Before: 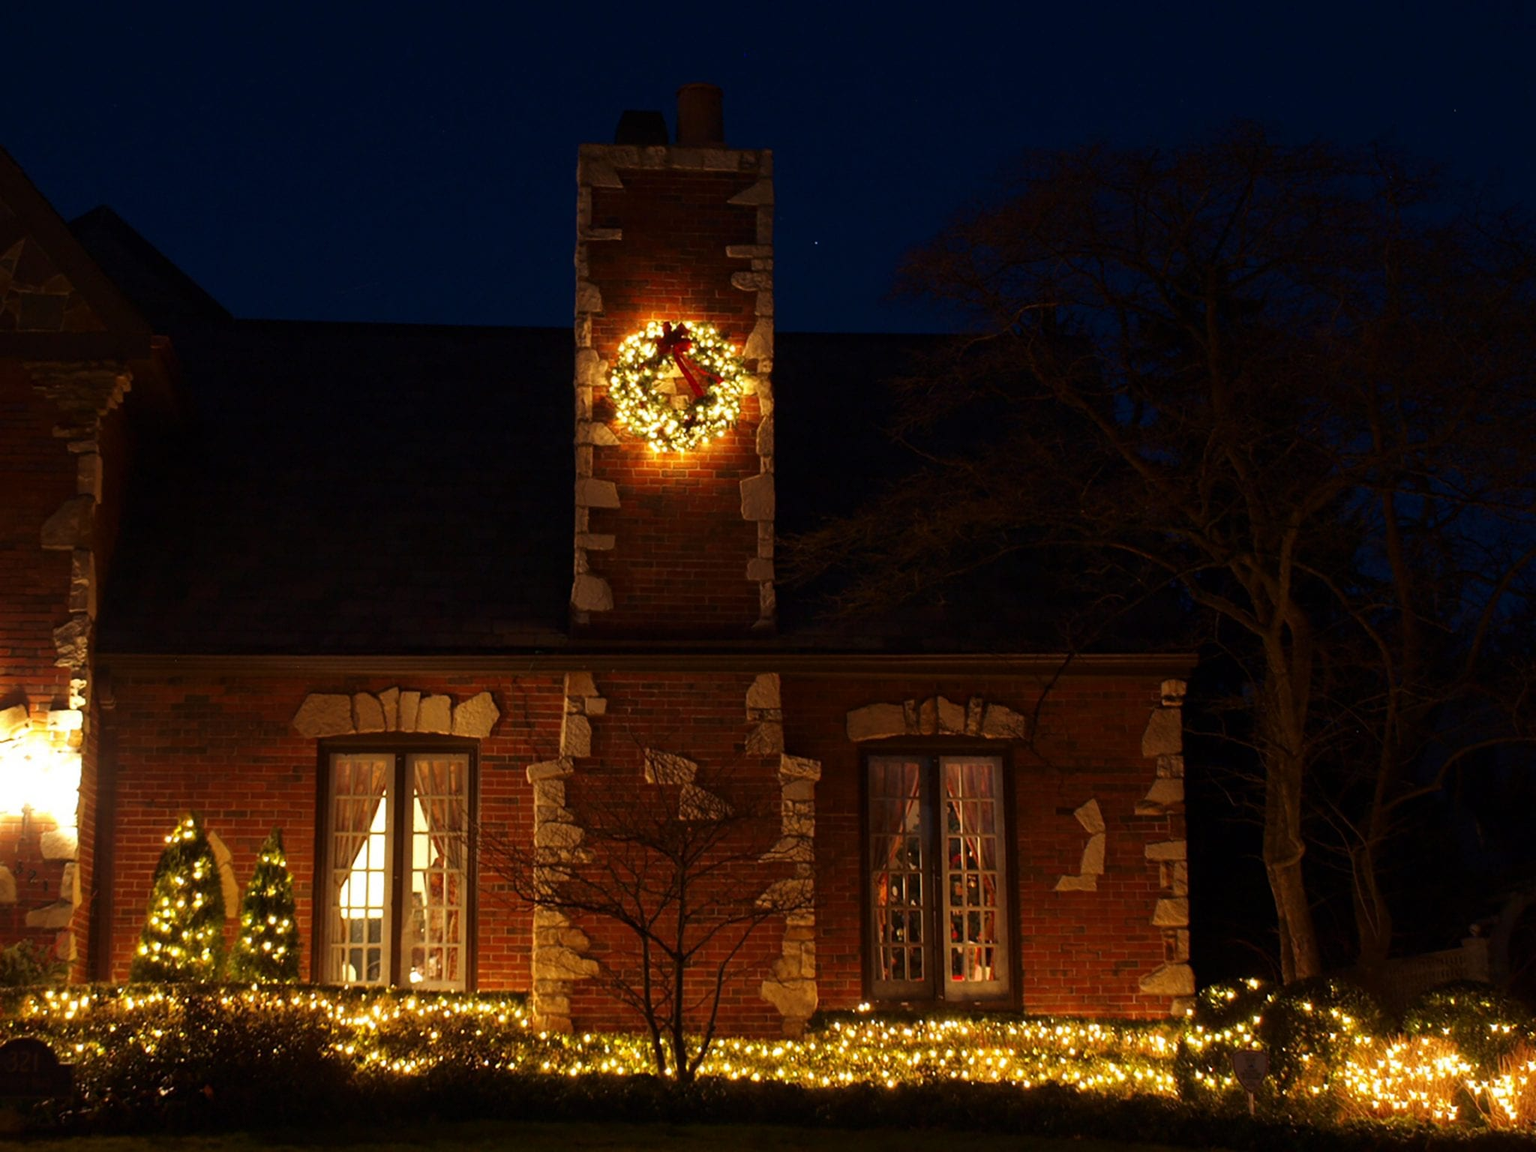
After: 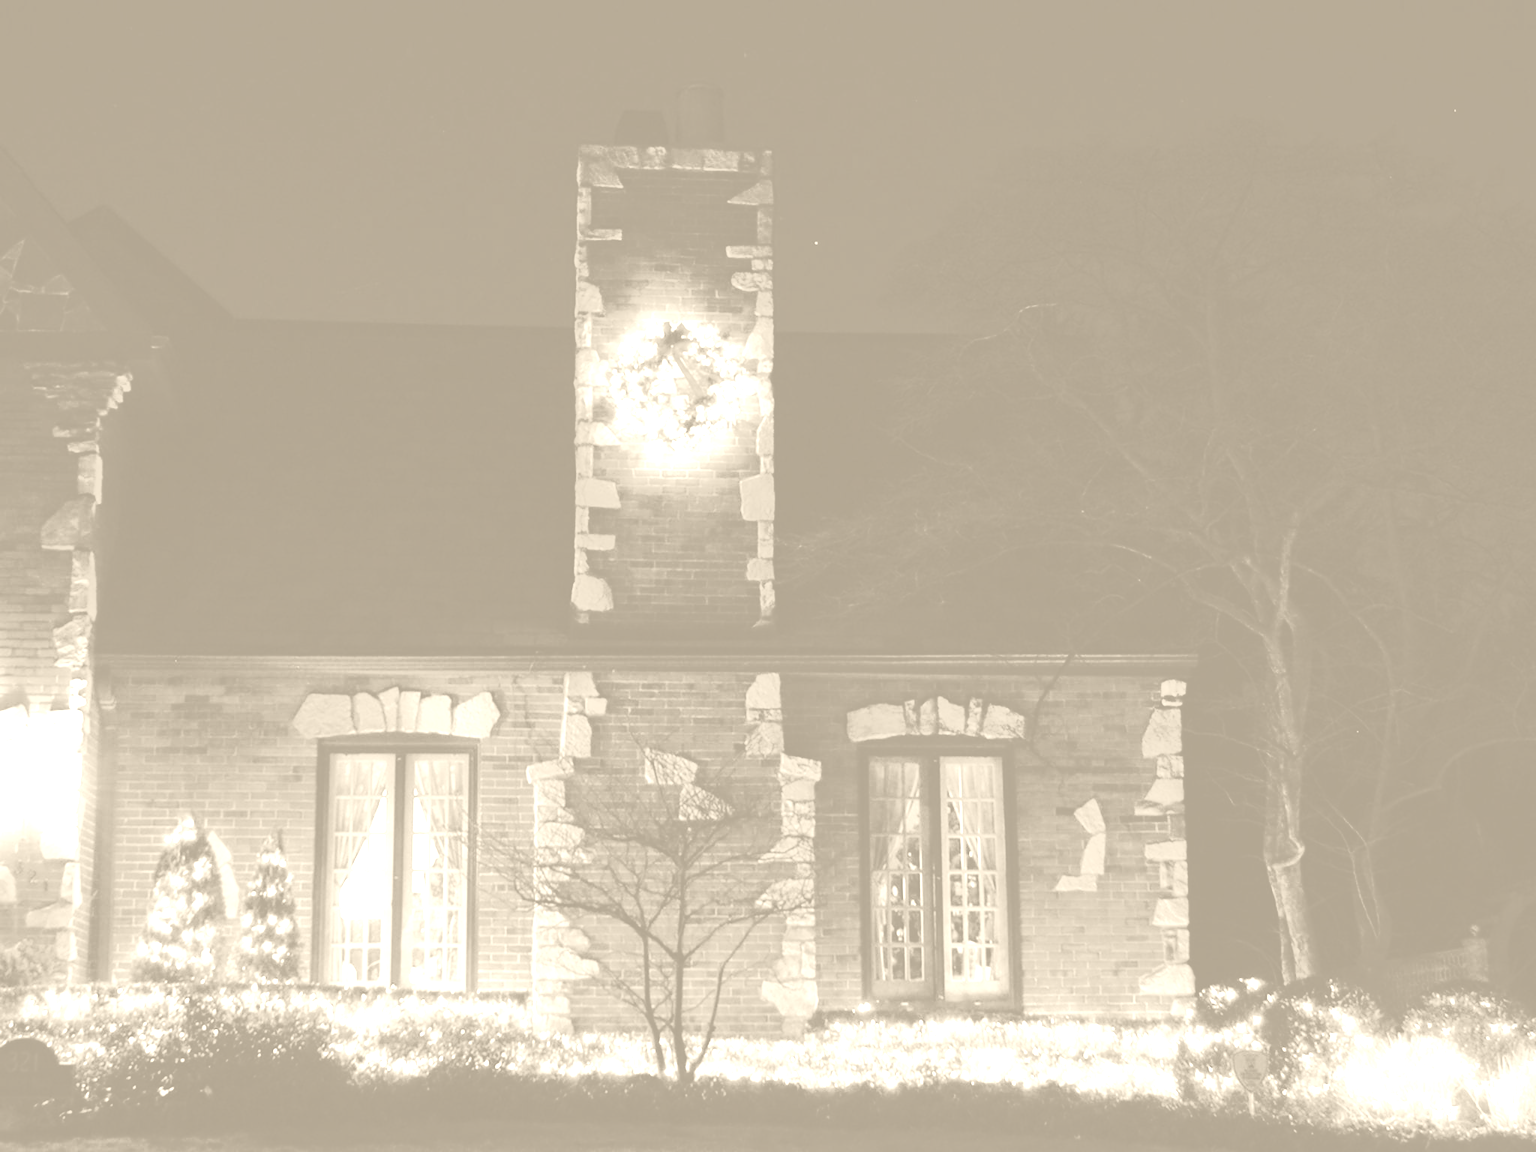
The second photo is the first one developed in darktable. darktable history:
base curve: curves: ch0 [(0, 0) (0.012, 0.01) (0.073, 0.168) (0.31, 0.711) (0.645, 0.957) (1, 1)], preserve colors none
shadows and highlights: on, module defaults
color correction: highlights a* 2.75, highlights b* 5, shadows a* -2.04, shadows b* -4.84, saturation 0.8
colorize: hue 36°, saturation 71%, lightness 80.79%
contrast brightness saturation: contrast 0.04, saturation 0.16
